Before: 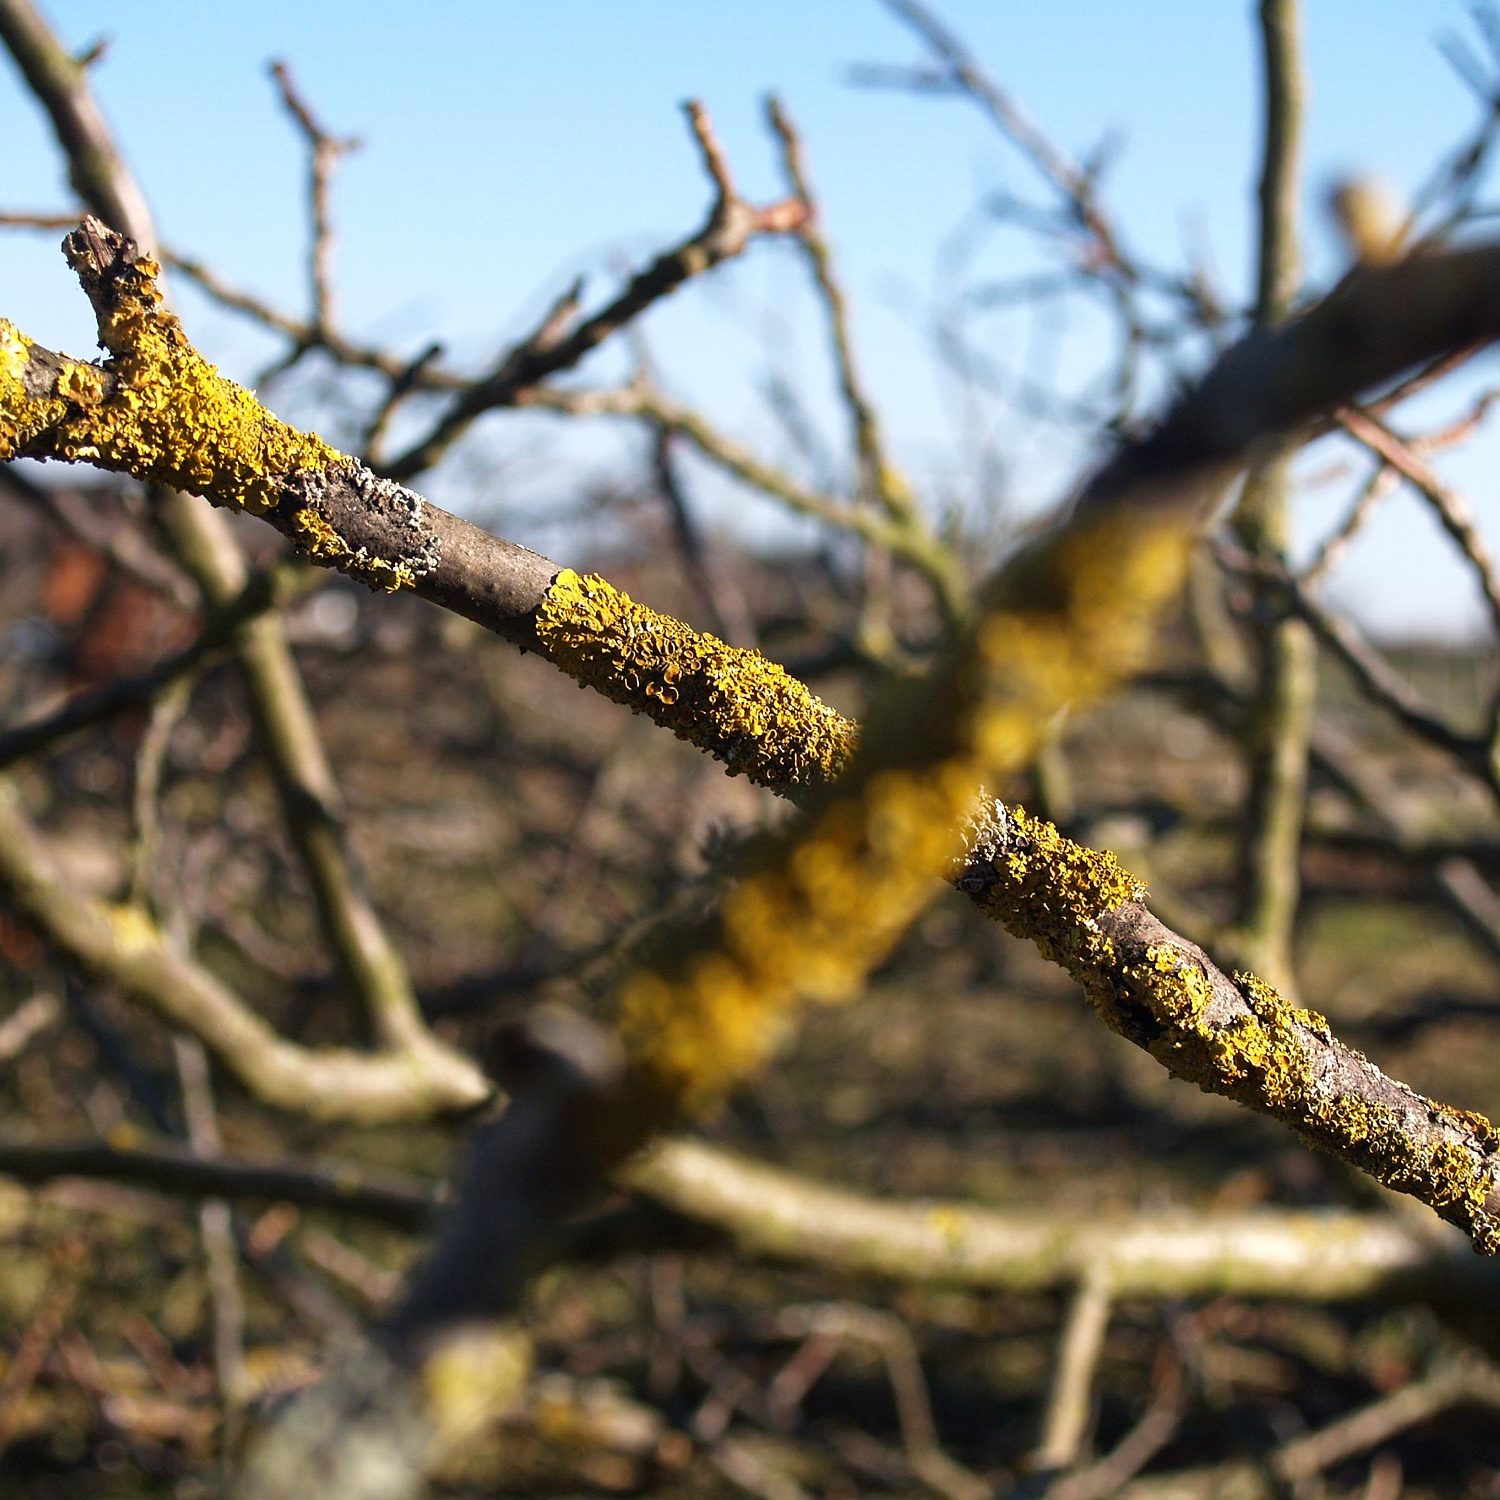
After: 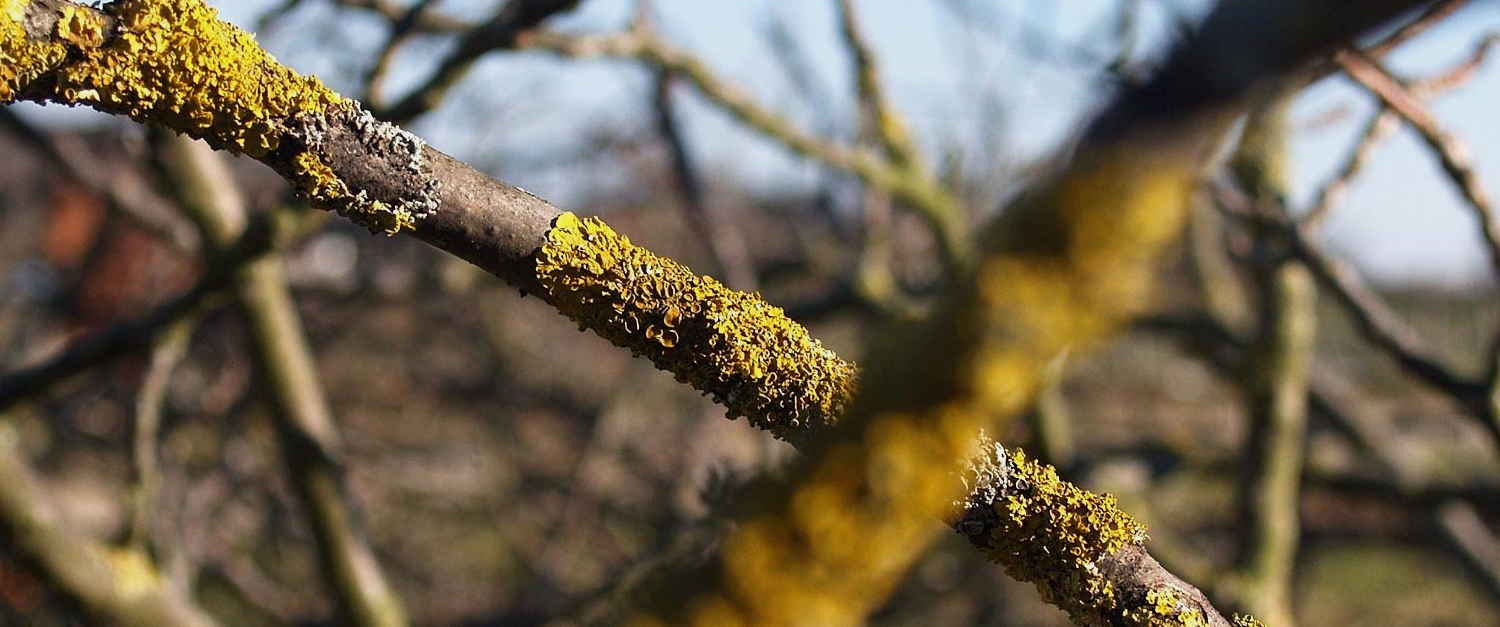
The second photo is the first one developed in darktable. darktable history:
grain: coarseness 0.09 ISO, strength 10%
exposure: exposure -0.21 EV, compensate highlight preservation false
crop and rotate: top 23.84%, bottom 34.294%
